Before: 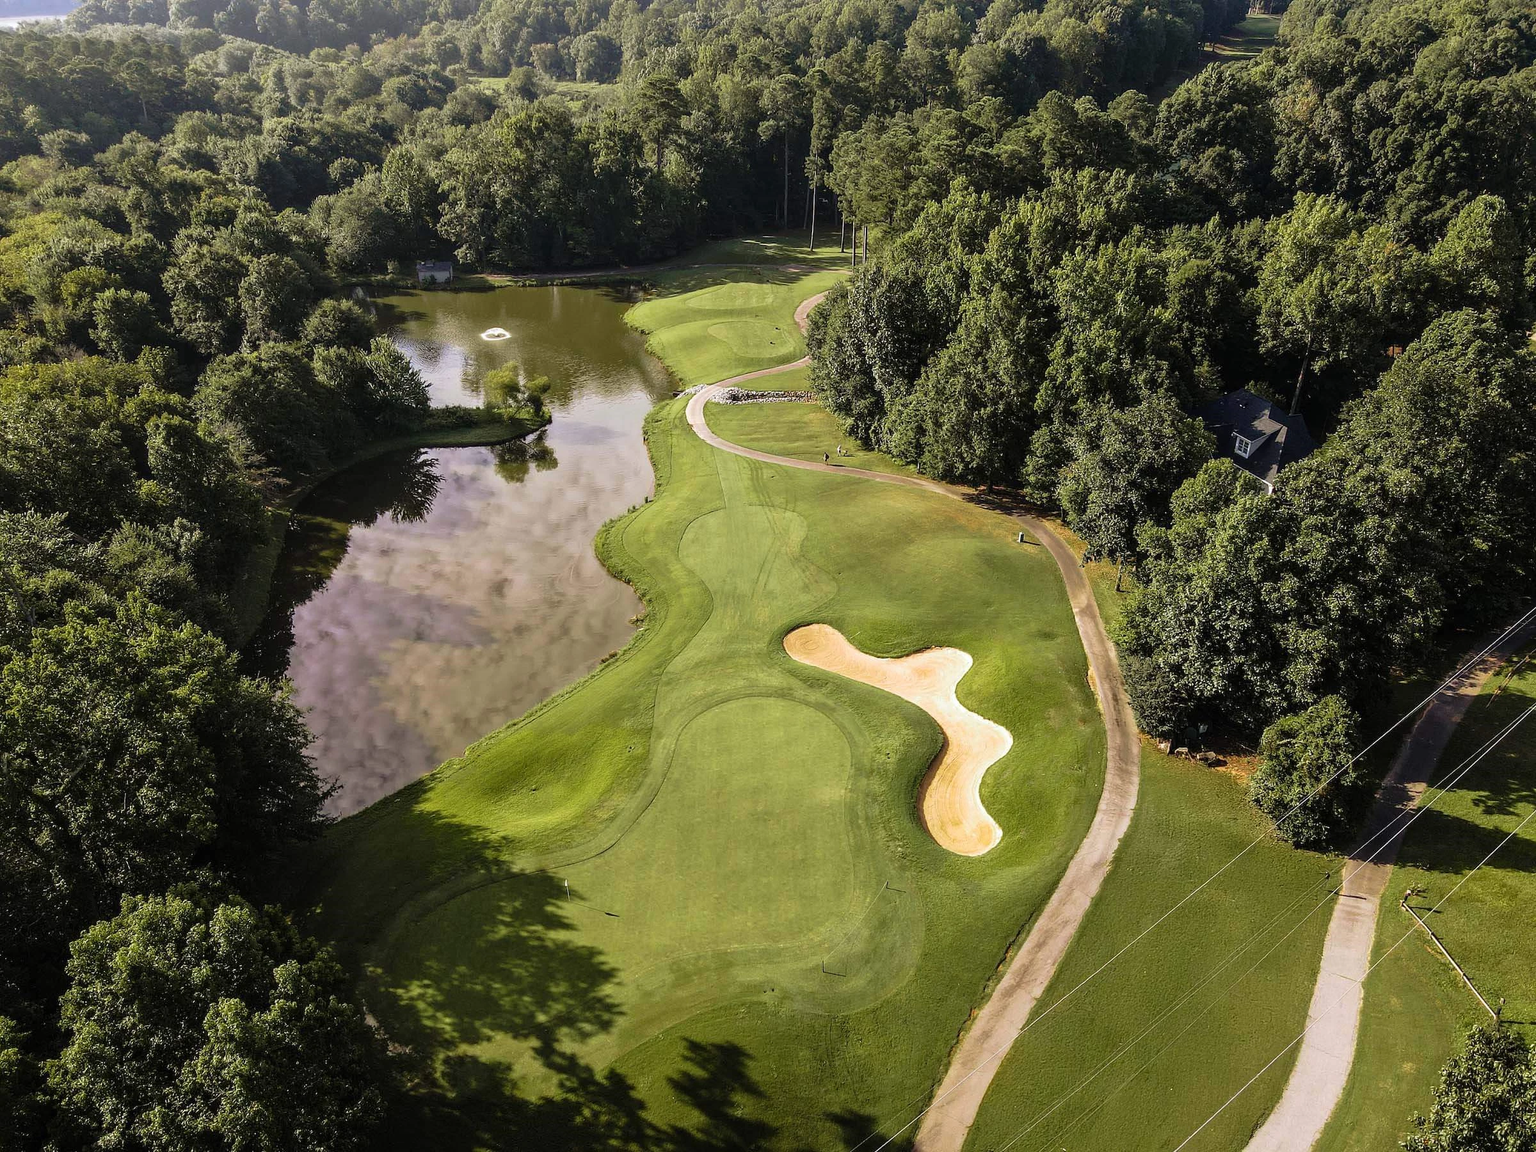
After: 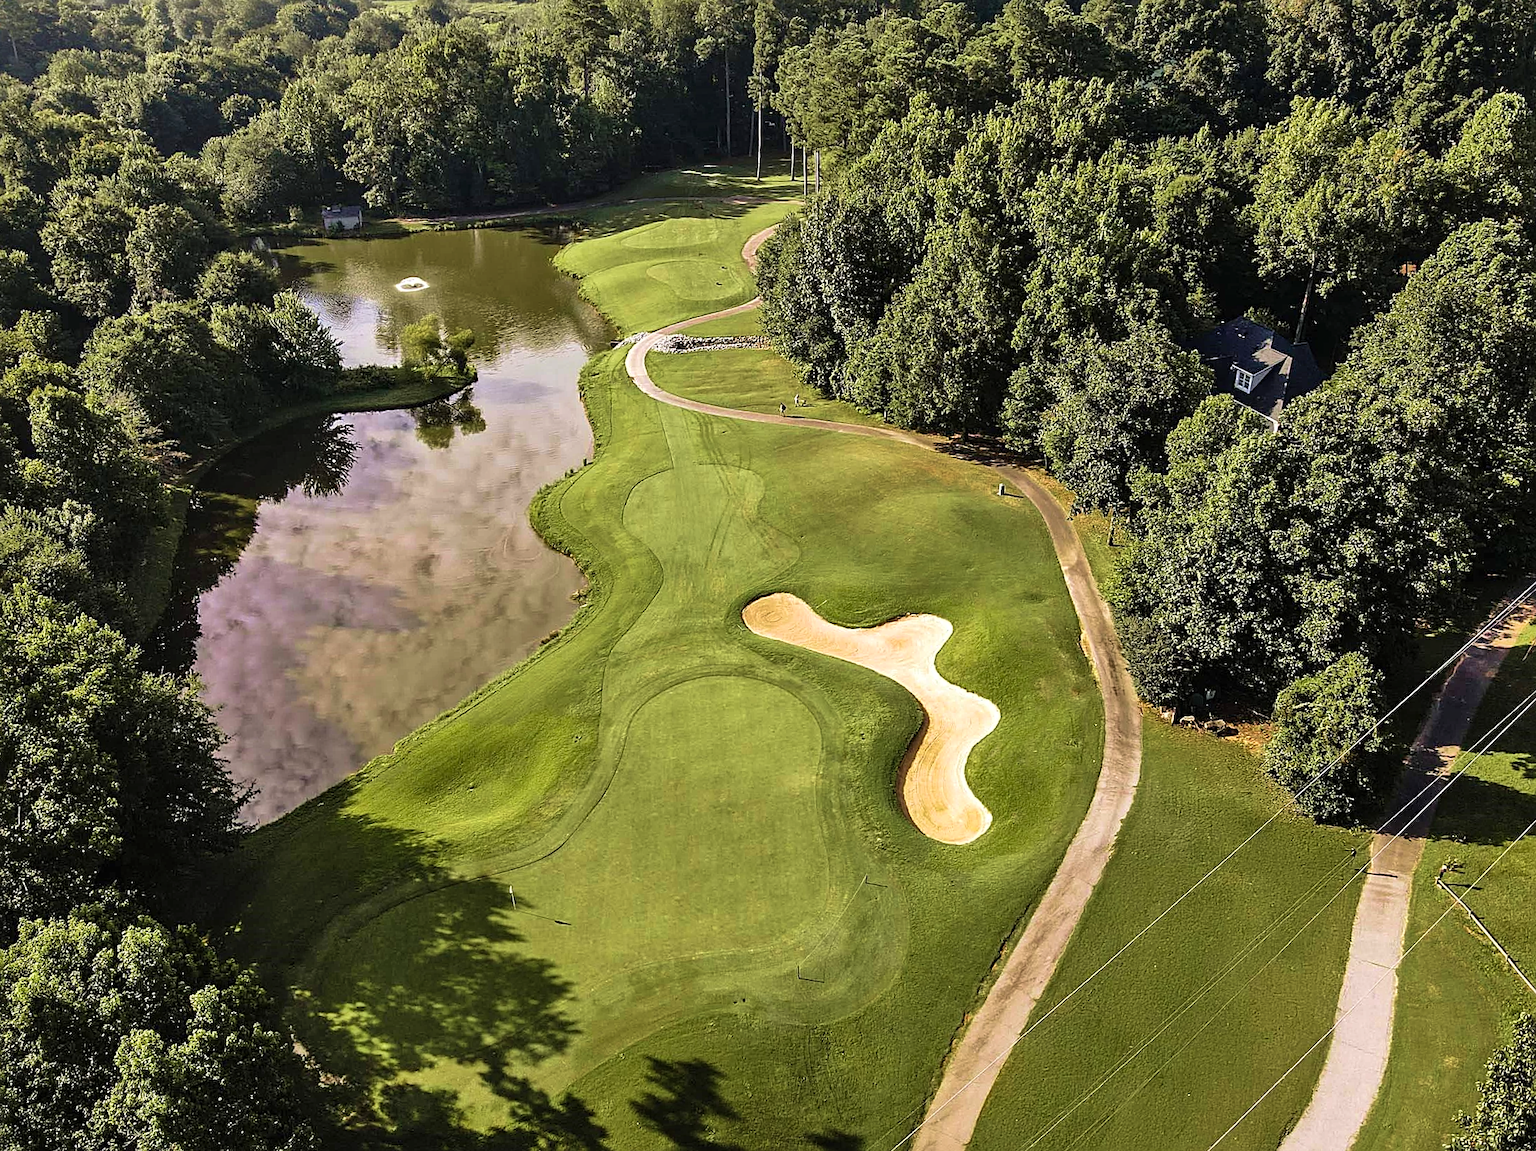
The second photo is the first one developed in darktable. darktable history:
color balance rgb: shadows lift › luminance -10%, highlights gain › luminance 10%, saturation formula JzAzBz (2021)
crop and rotate: angle 1.96°, left 5.673%, top 5.673%
shadows and highlights: low approximation 0.01, soften with gaussian
sharpen: radius 2.767
velvia: on, module defaults
